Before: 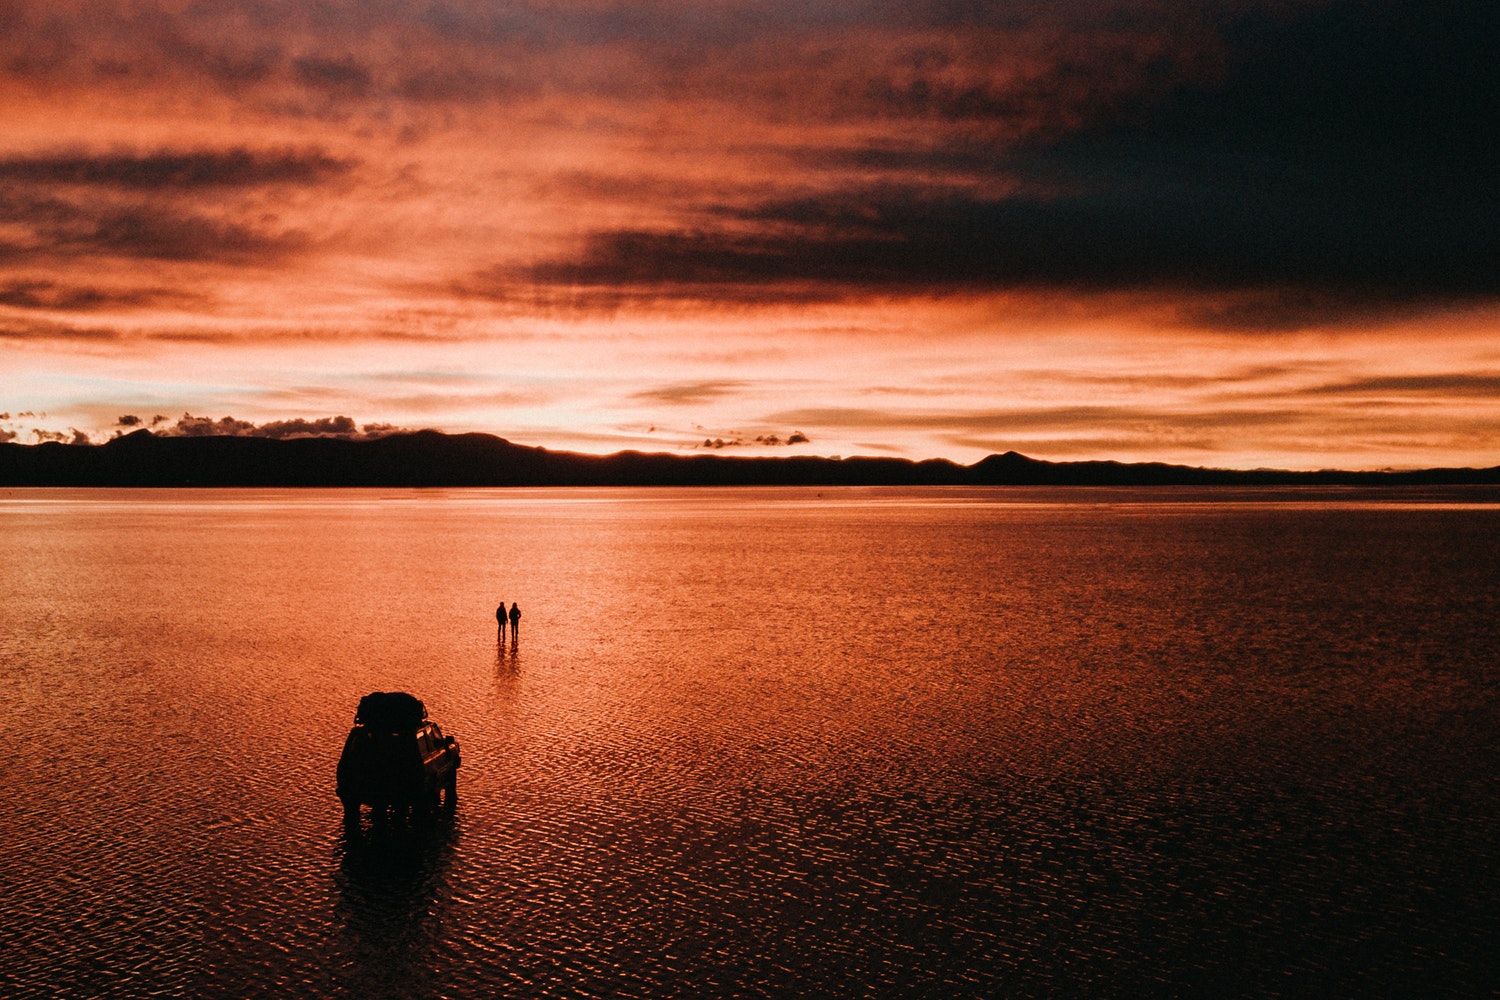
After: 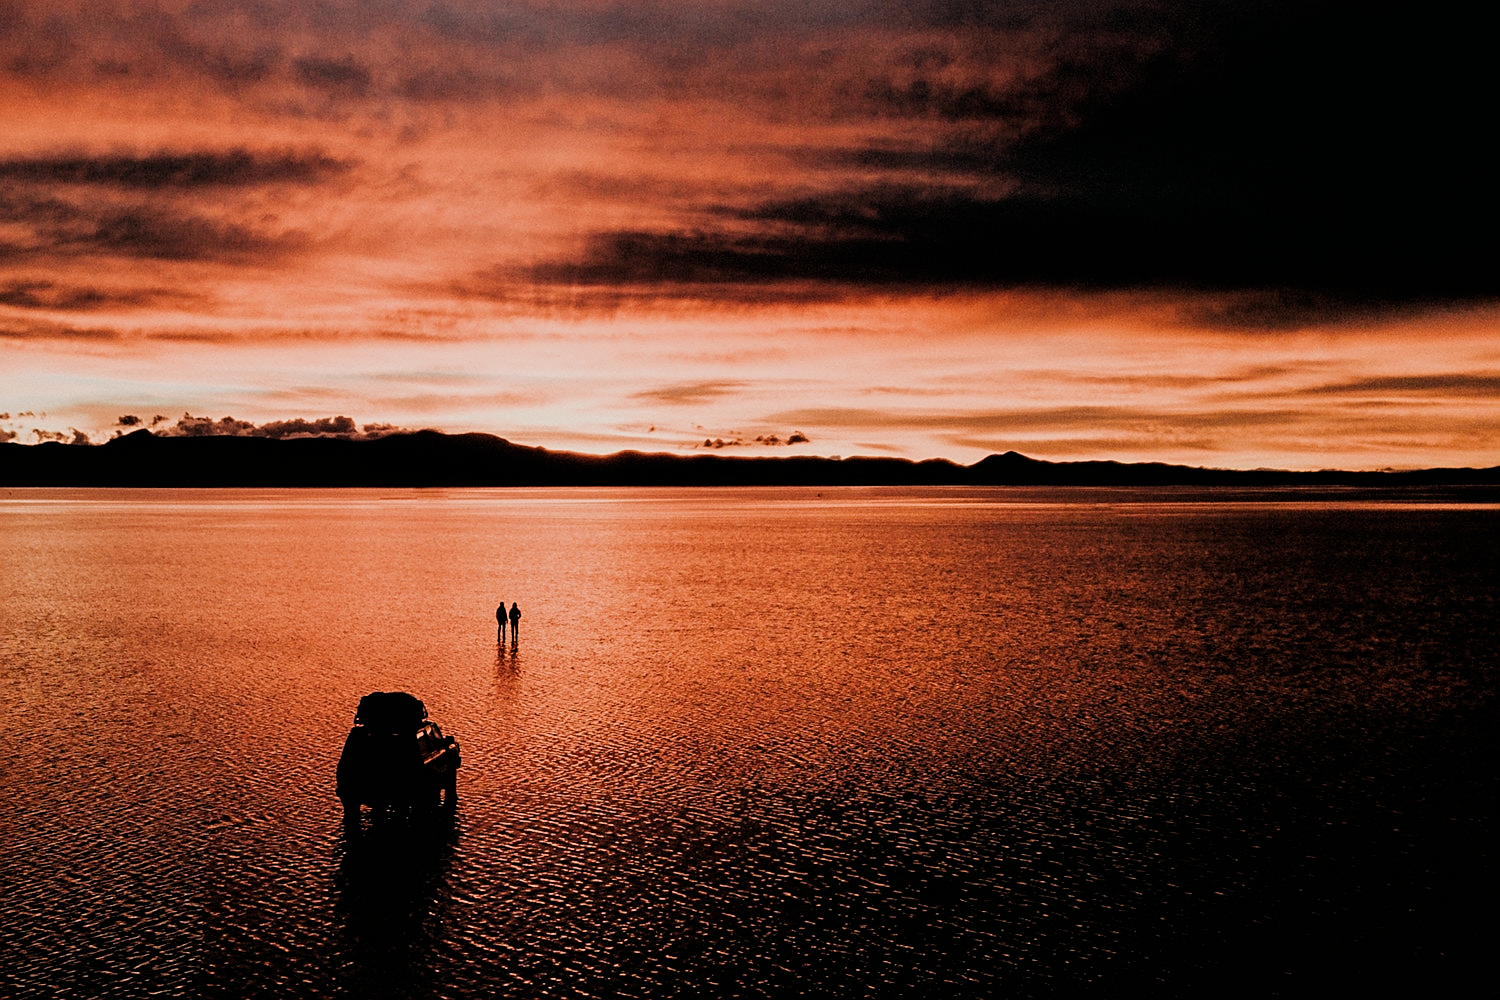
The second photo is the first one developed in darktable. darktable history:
sharpen: on, module defaults
filmic rgb: black relative exposure -7.73 EV, white relative exposure 4.37 EV, hardness 3.76, latitude 49.67%, contrast 1.1
